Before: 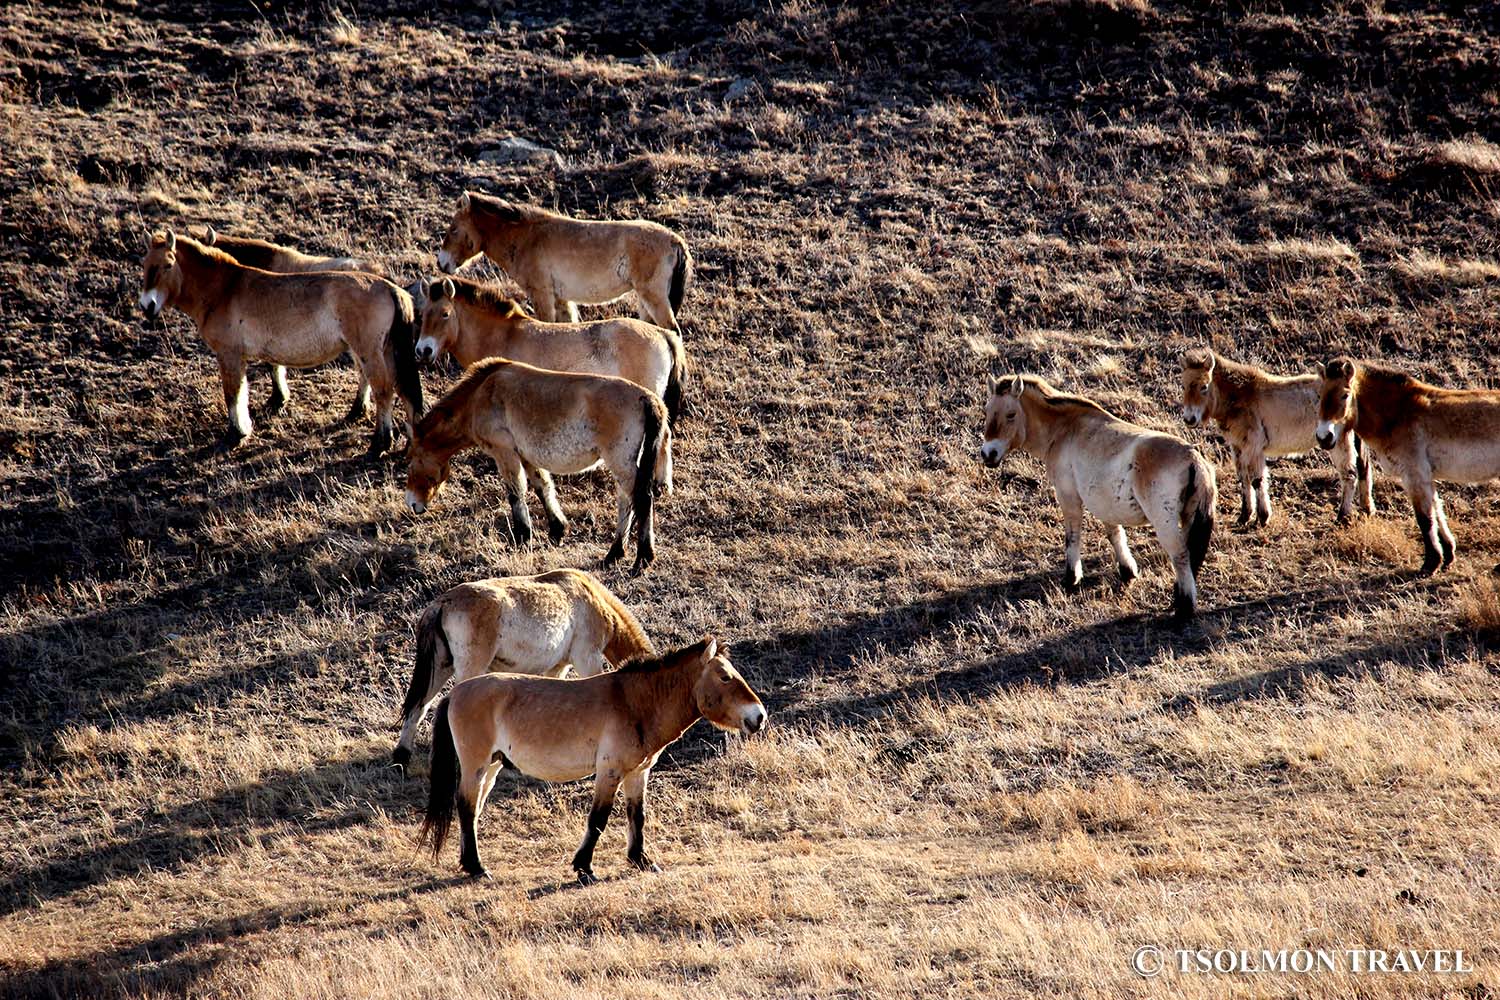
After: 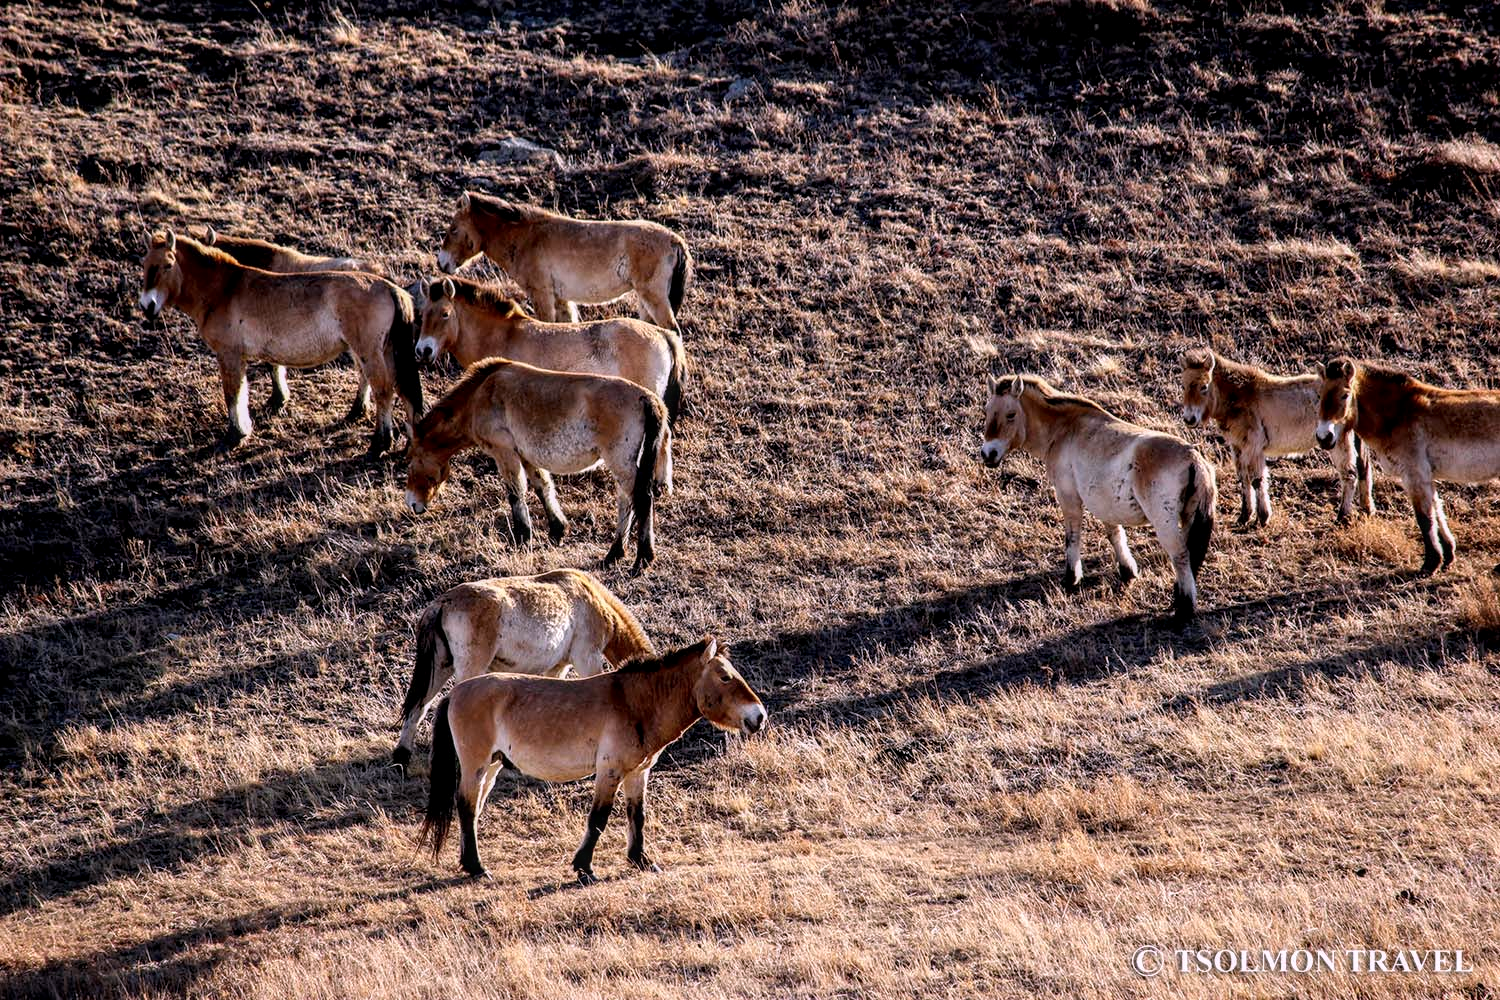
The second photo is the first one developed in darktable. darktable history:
local contrast: on, module defaults
exposure: exposure -0.157 EV
white balance: red 1.05, blue 1.072
